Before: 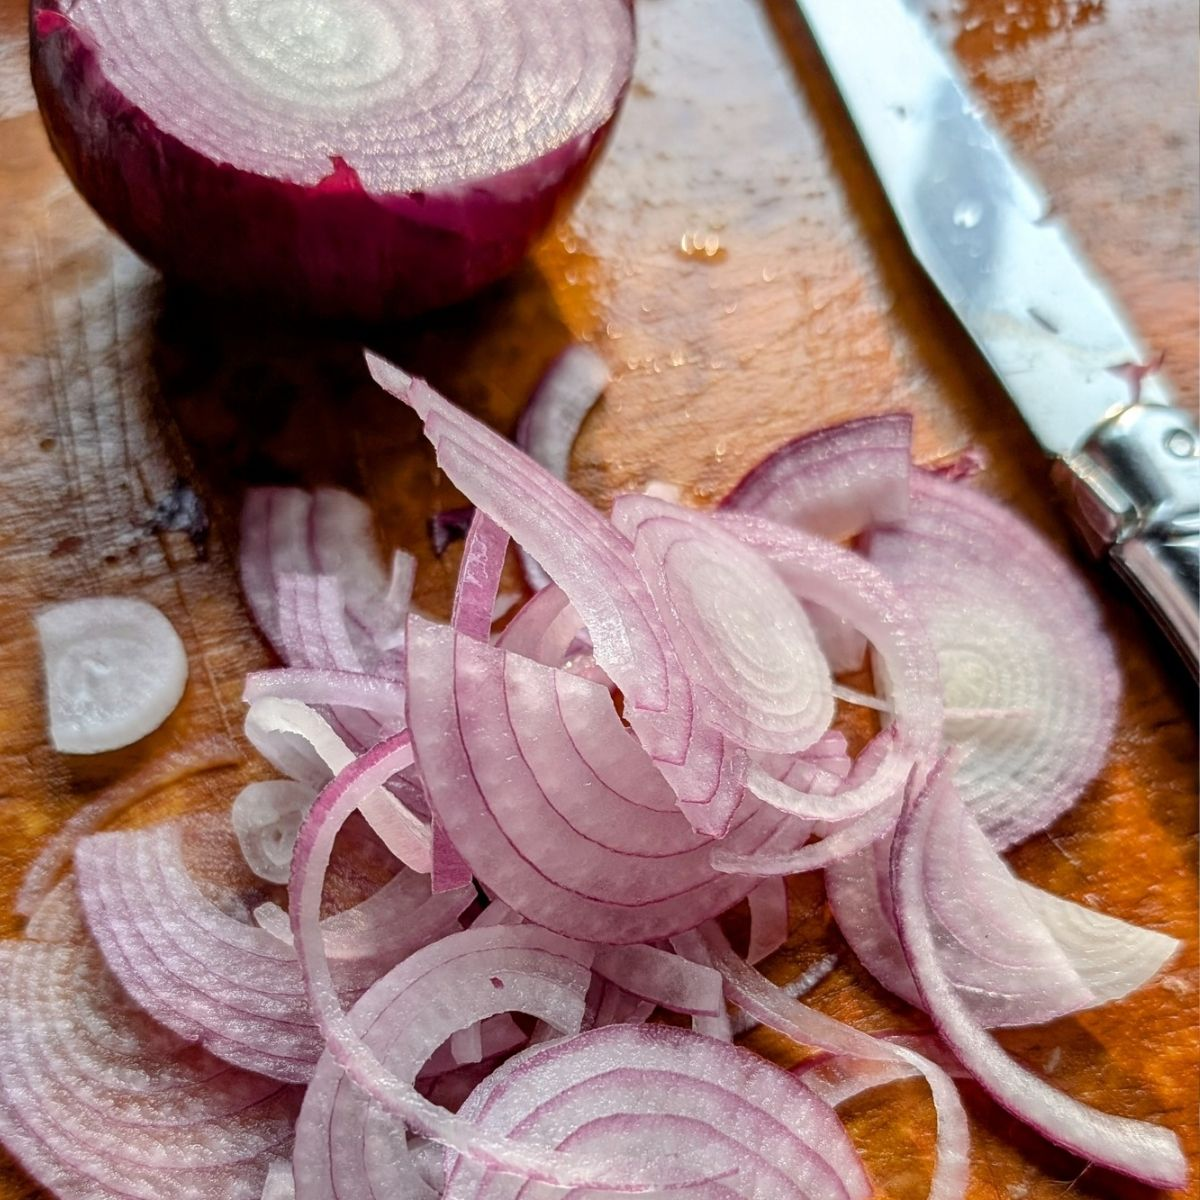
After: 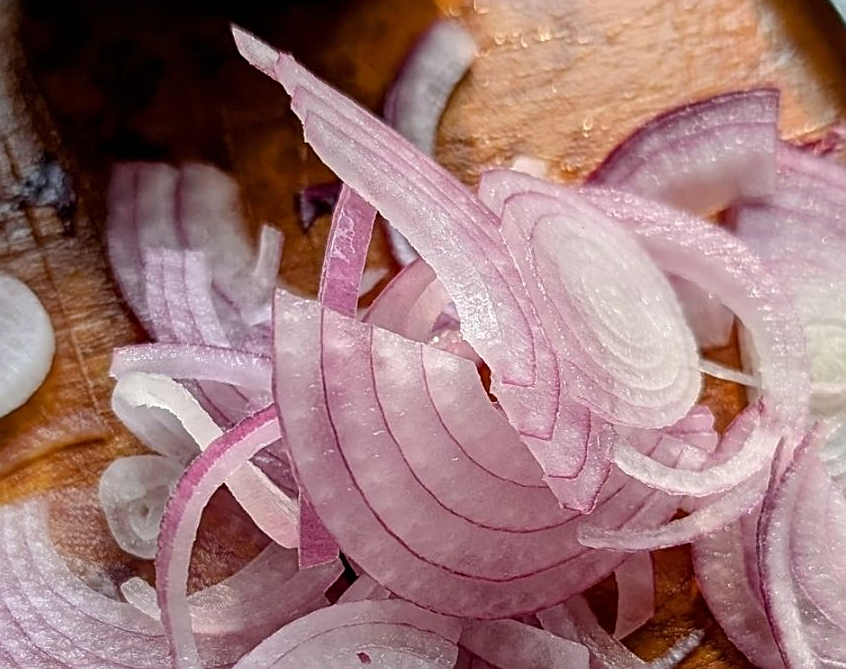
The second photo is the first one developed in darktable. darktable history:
sharpen: on, module defaults
crop: left 11.149%, top 27.148%, right 18.319%, bottom 17.022%
